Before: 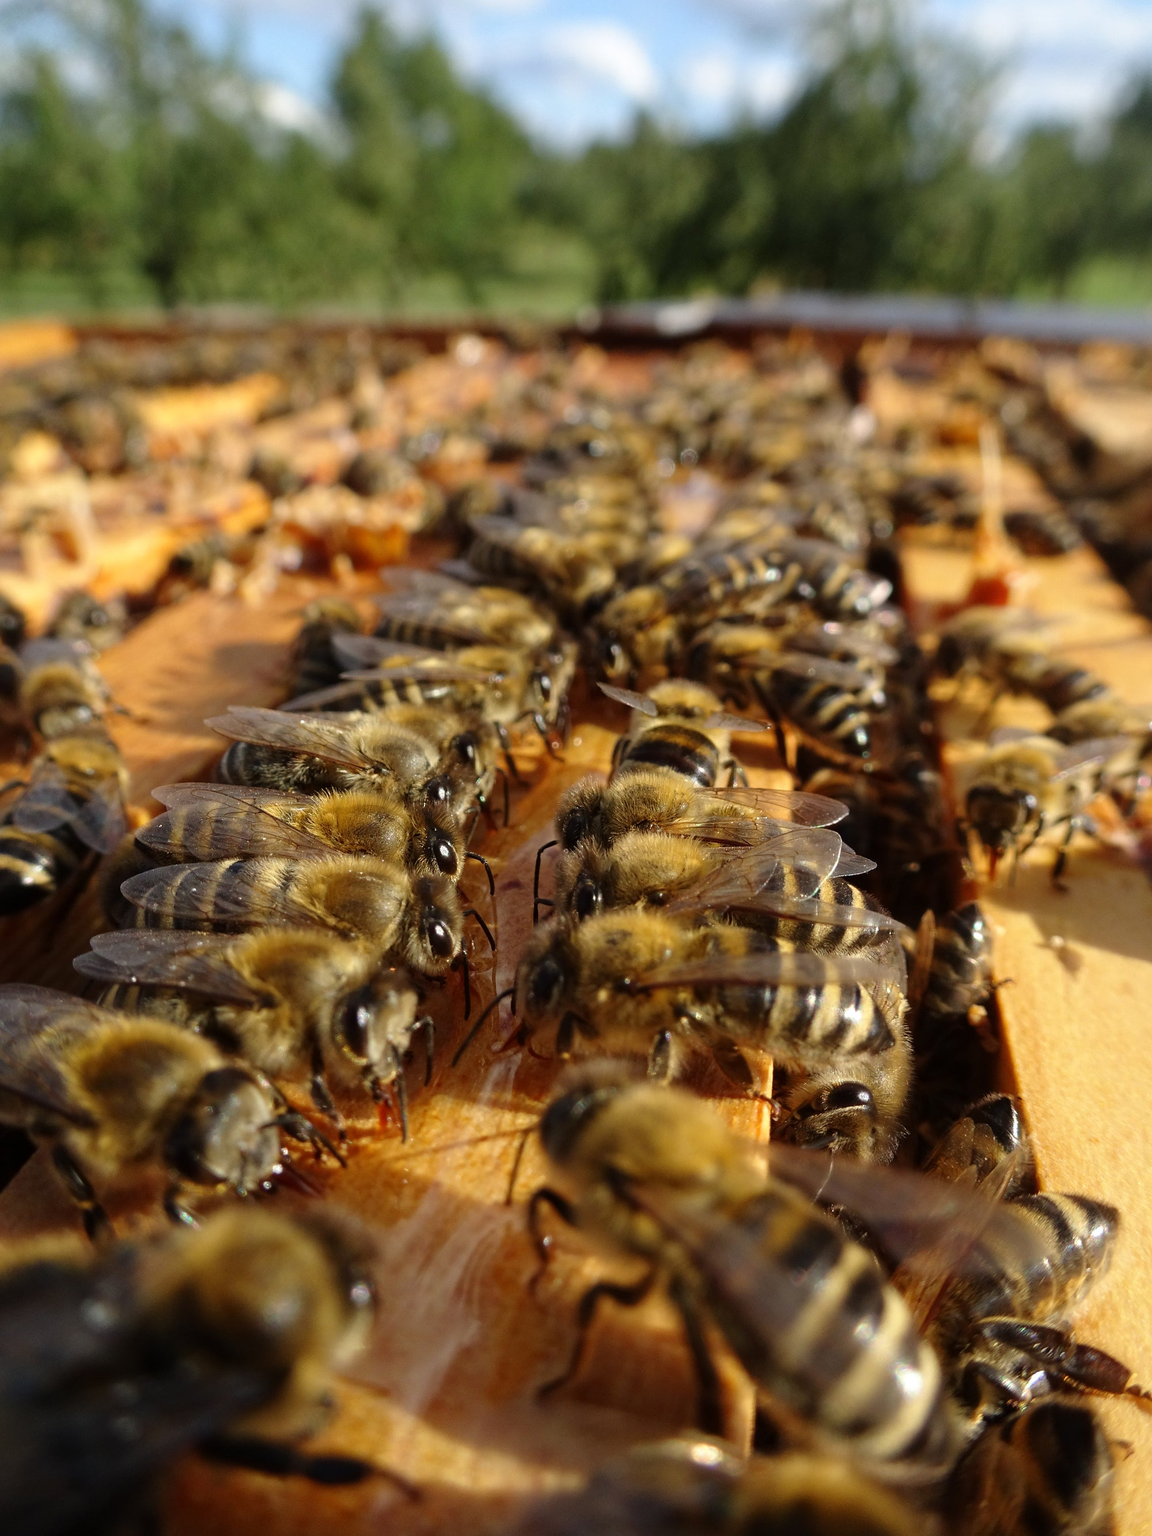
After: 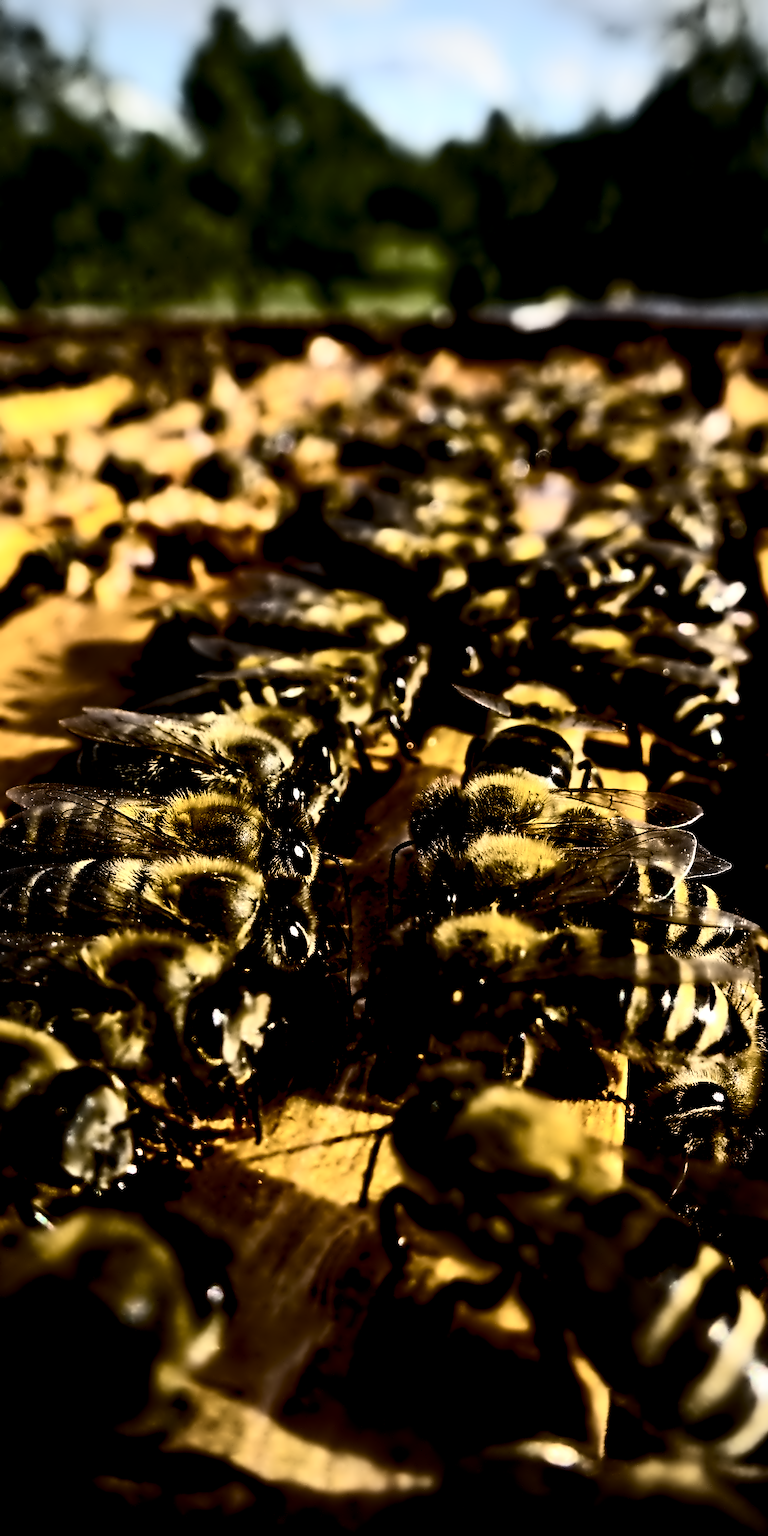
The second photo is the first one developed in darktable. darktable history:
crop and rotate: left 12.673%, right 20.66%
rgb levels: levels [[0.034, 0.472, 0.904], [0, 0.5, 1], [0, 0.5, 1]]
contrast equalizer: octaves 7, y [[0.5, 0.542, 0.583, 0.625, 0.667, 0.708], [0.5 ×6], [0.5 ×6], [0, 0.033, 0.067, 0.1, 0.133, 0.167], [0, 0.05, 0.1, 0.15, 0.2, 0.25]]
vignetting: fall-off start 79.88%
contrast brightness saturation: contrast 0.5, saturation -0.1
color correction: saturation 0.8
color balance rgb: linear chroma grading › global chroma 9%, perceptual saturation grading › global saturation 36%, perceptual saturation grading › shadows 35%, perceptual brilliance grading › global brilliance 15%, perceptual brilliance grading › shadows -35%, global vibrance 15%
exposure: exposure -0.462 EV, compensate highlight preservation false
